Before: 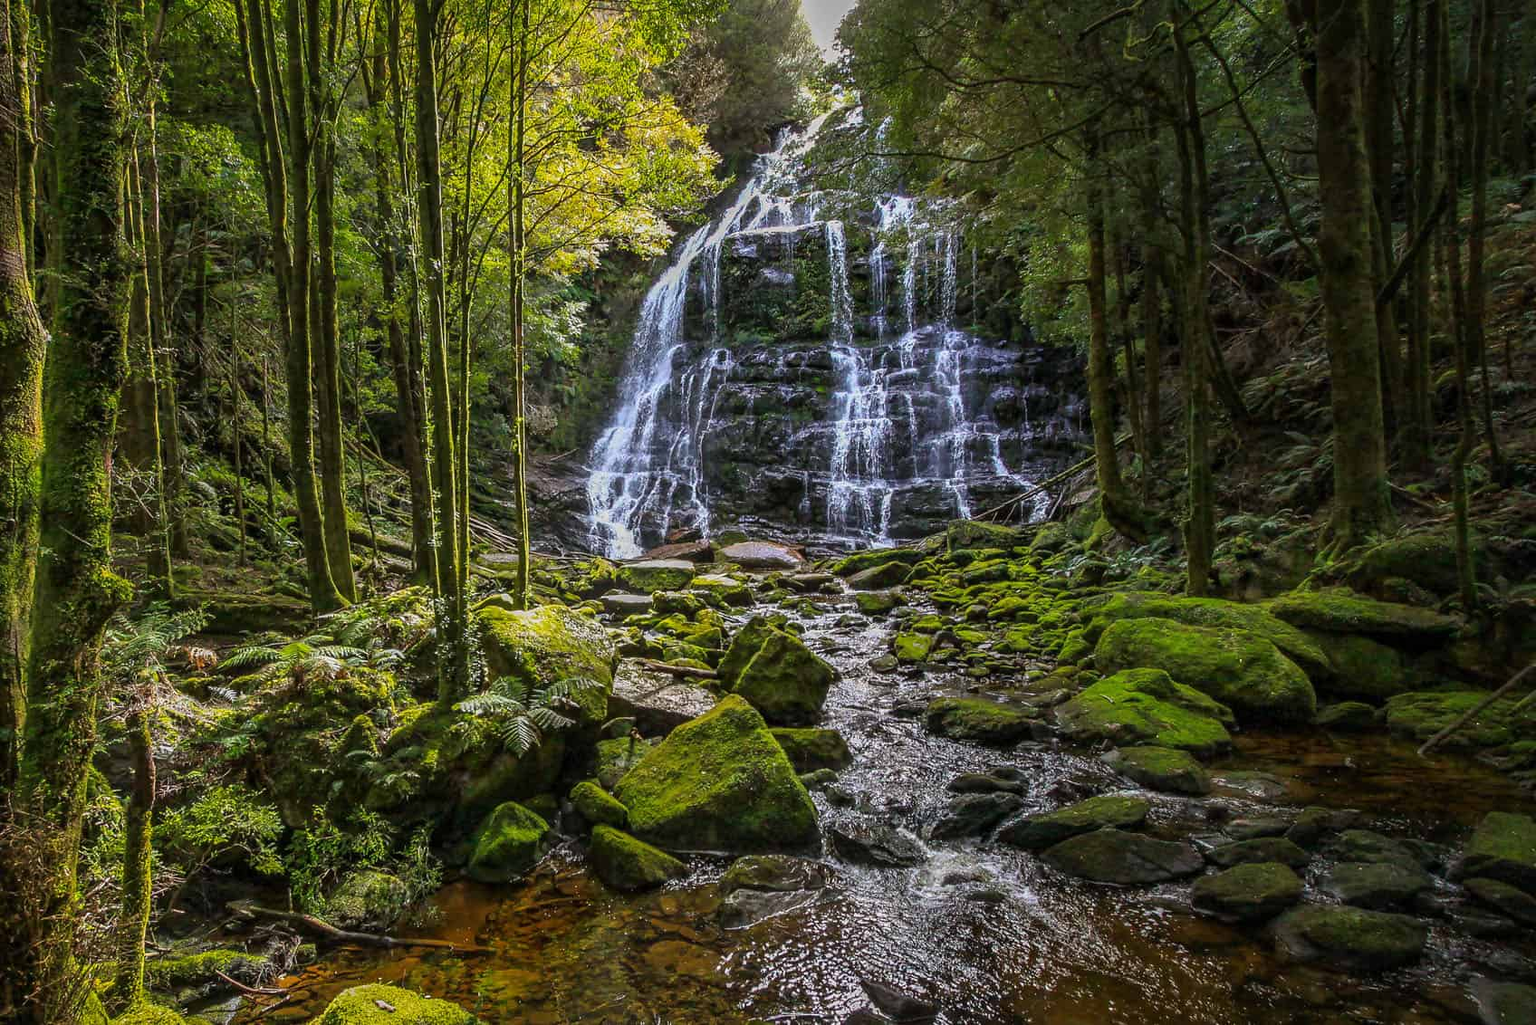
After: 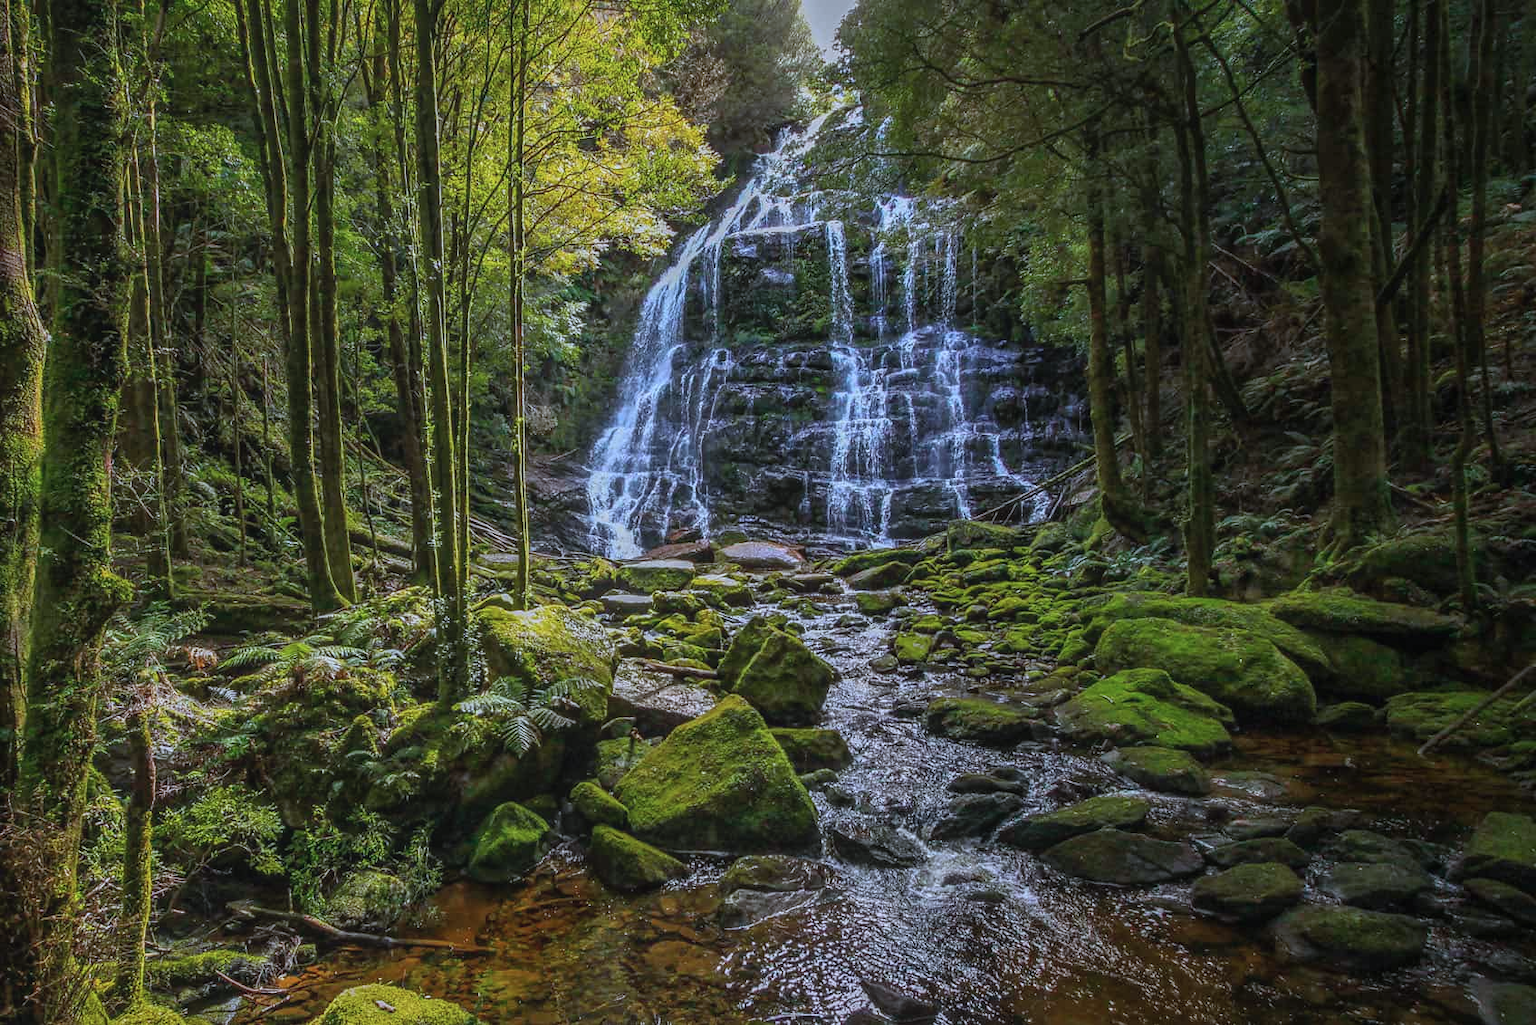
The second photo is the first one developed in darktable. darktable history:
local contrast: highlights 48%, shadows 0%, detail 100%
color correction: highlights a* -2.24, highlights b* -18.1
